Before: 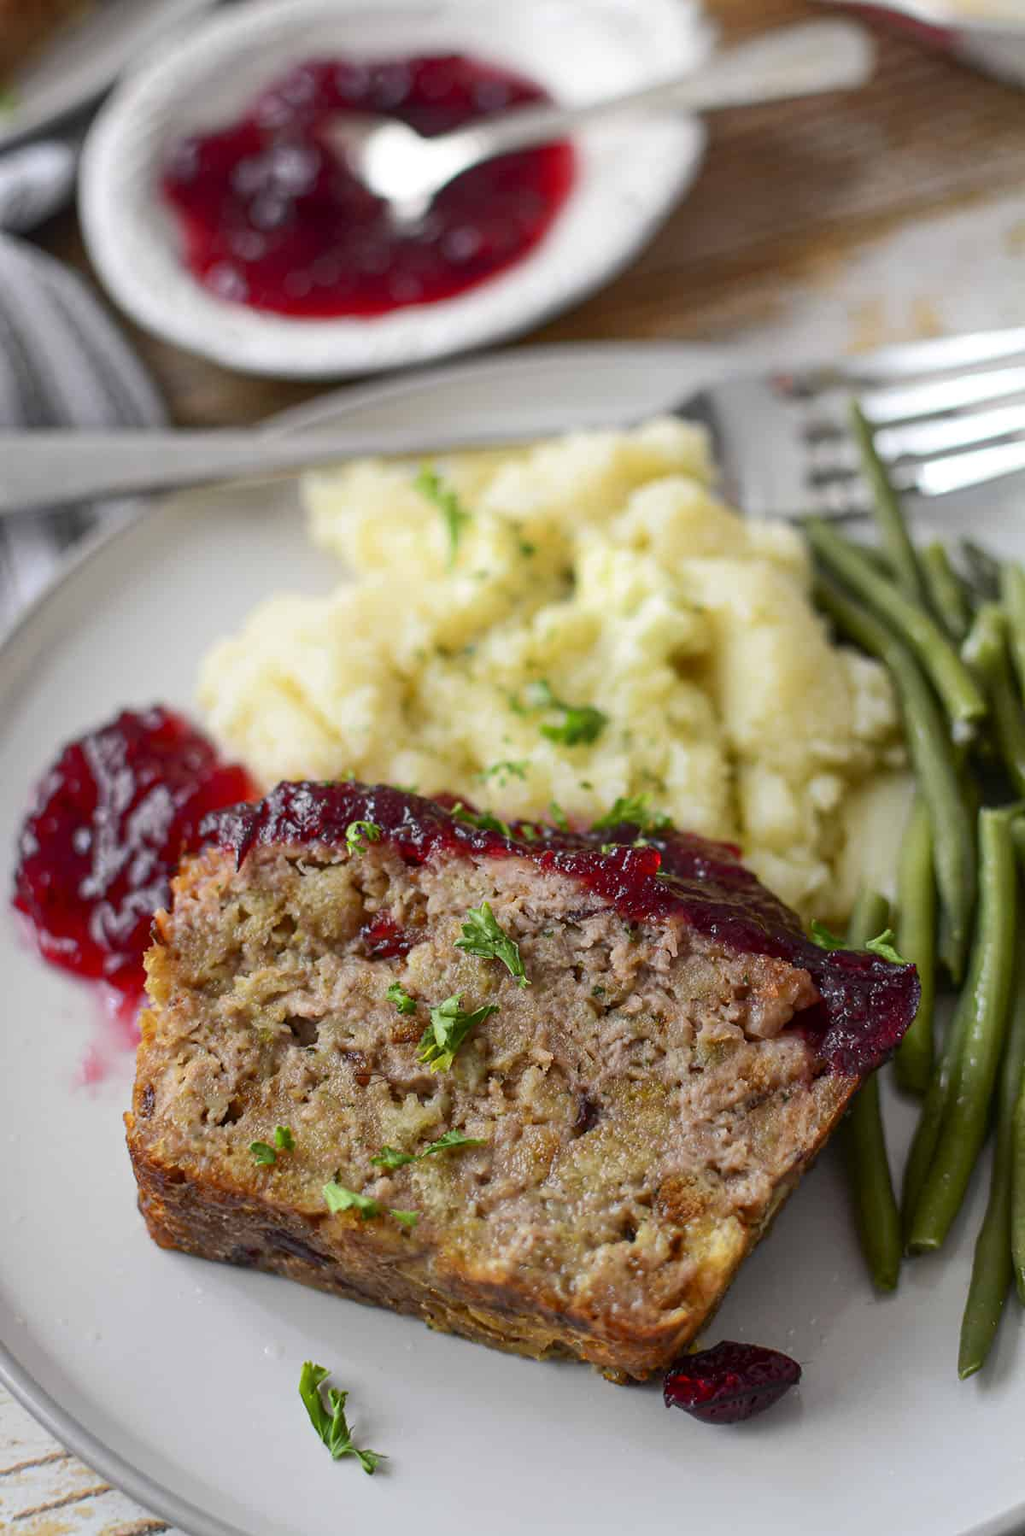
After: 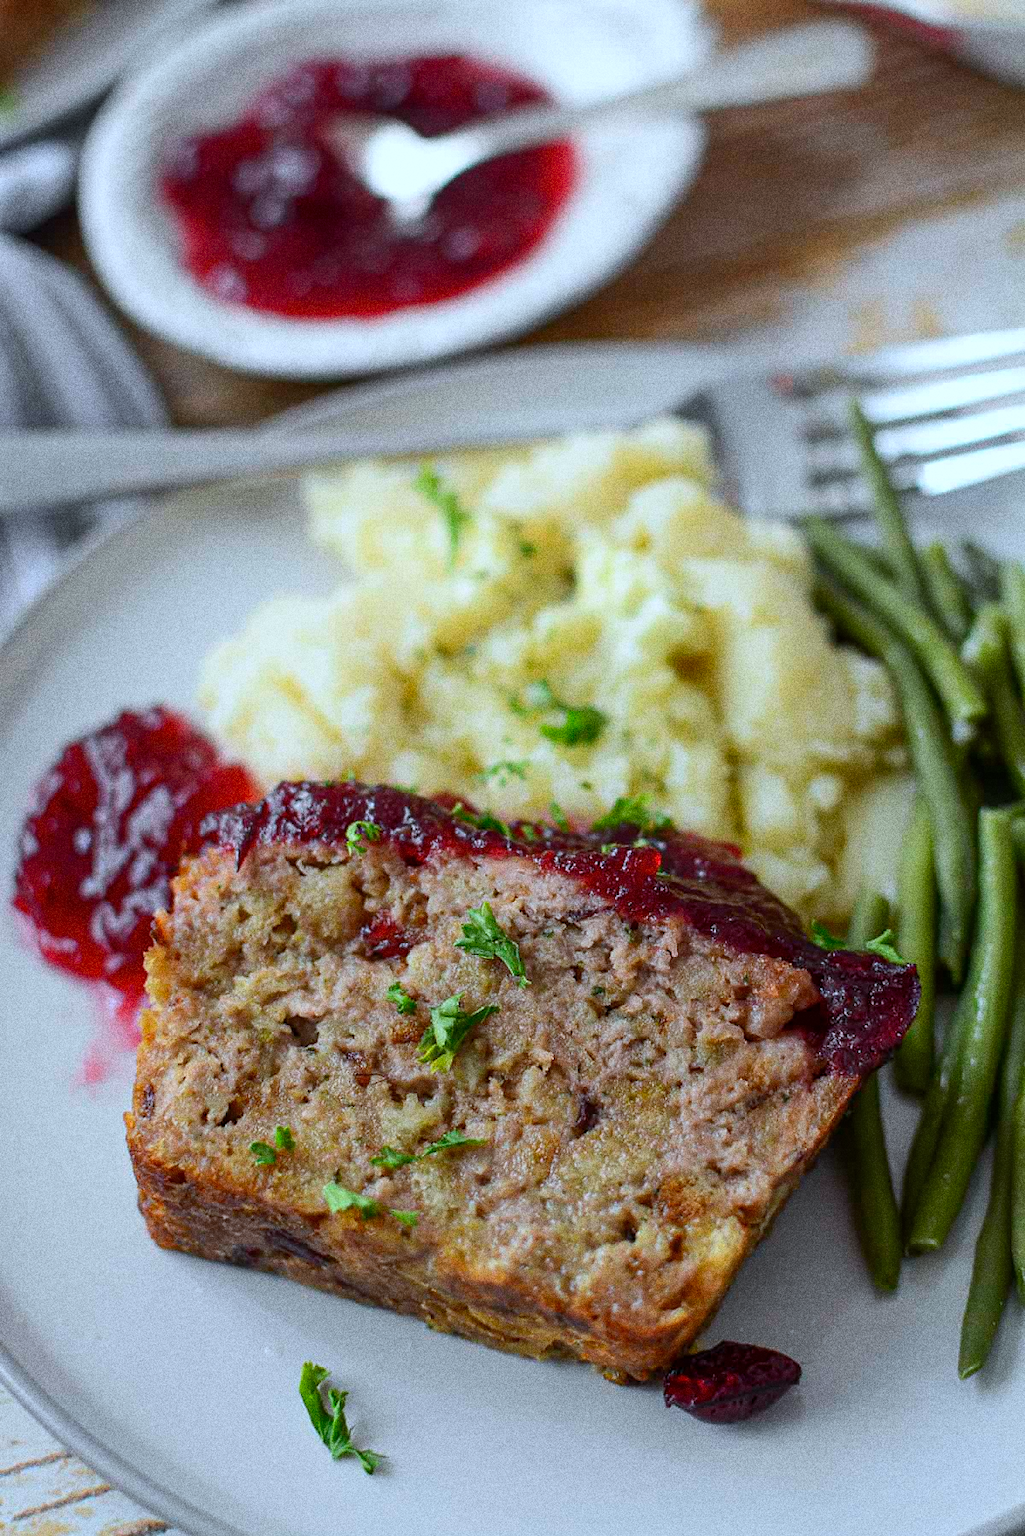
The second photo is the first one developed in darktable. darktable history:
white balance: red 0.924, blue 1.095
grain: strength 49.07%
